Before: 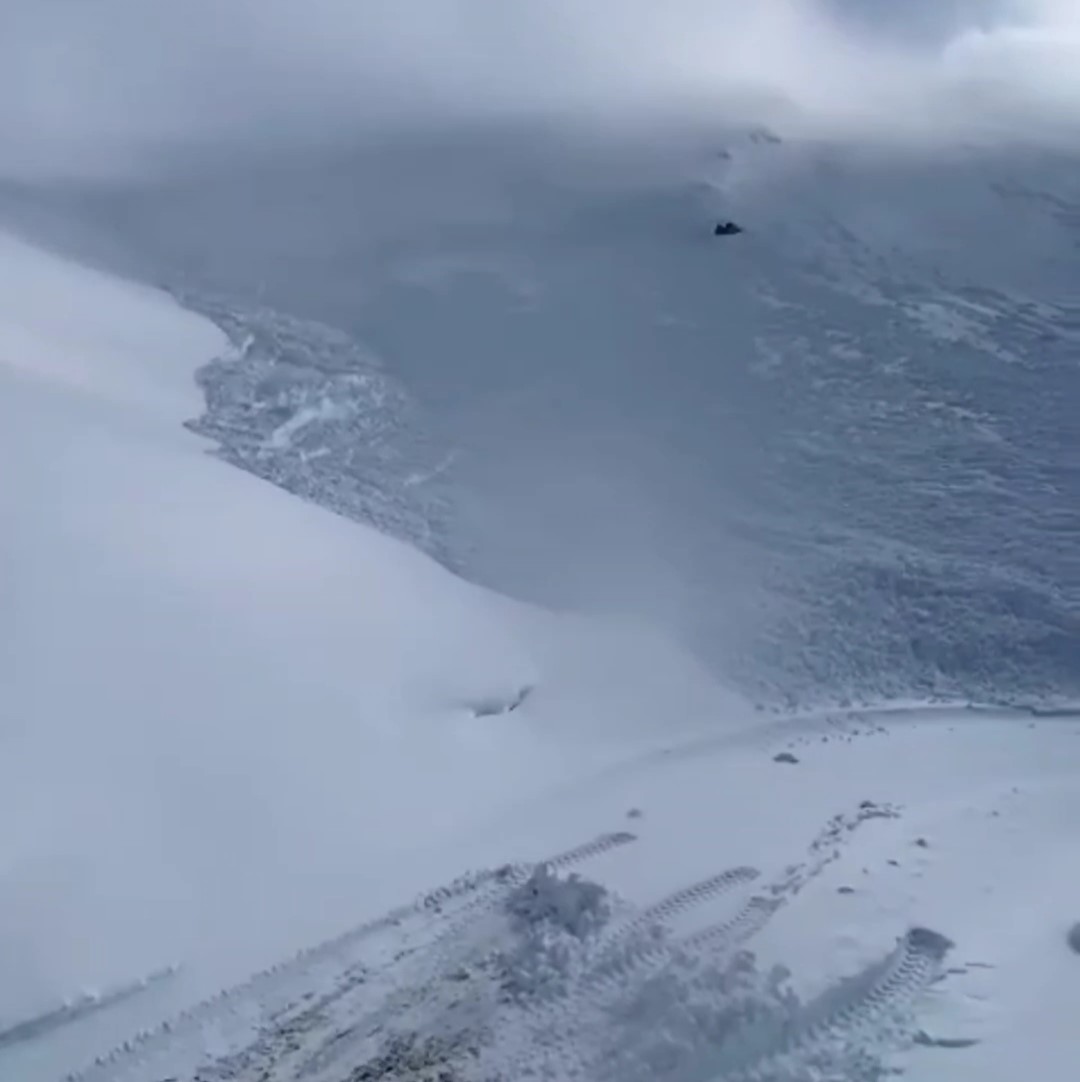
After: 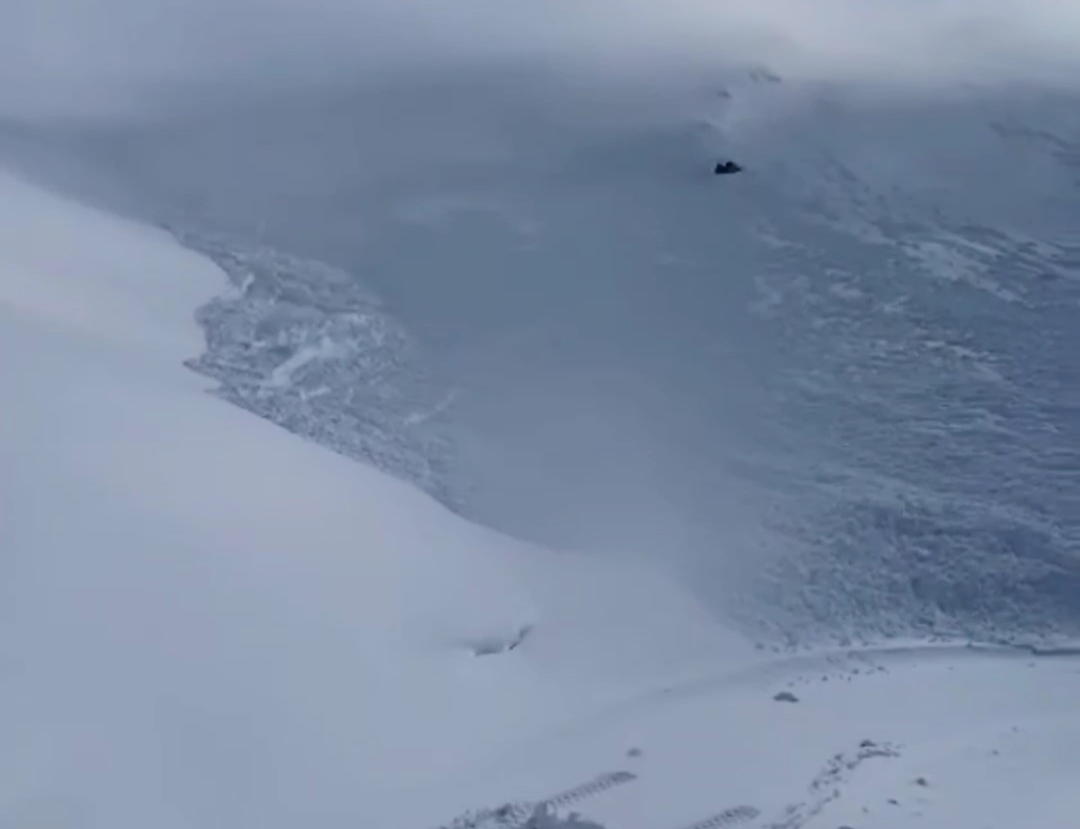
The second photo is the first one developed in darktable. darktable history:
filmic rgb: black relative exposure -7.65 EV, white relative exposure 4.56 EV, hardness 3.61, color science v6 (2022)
crop: top 5.667%, bottom 17.637%
white balance: emerald 1
